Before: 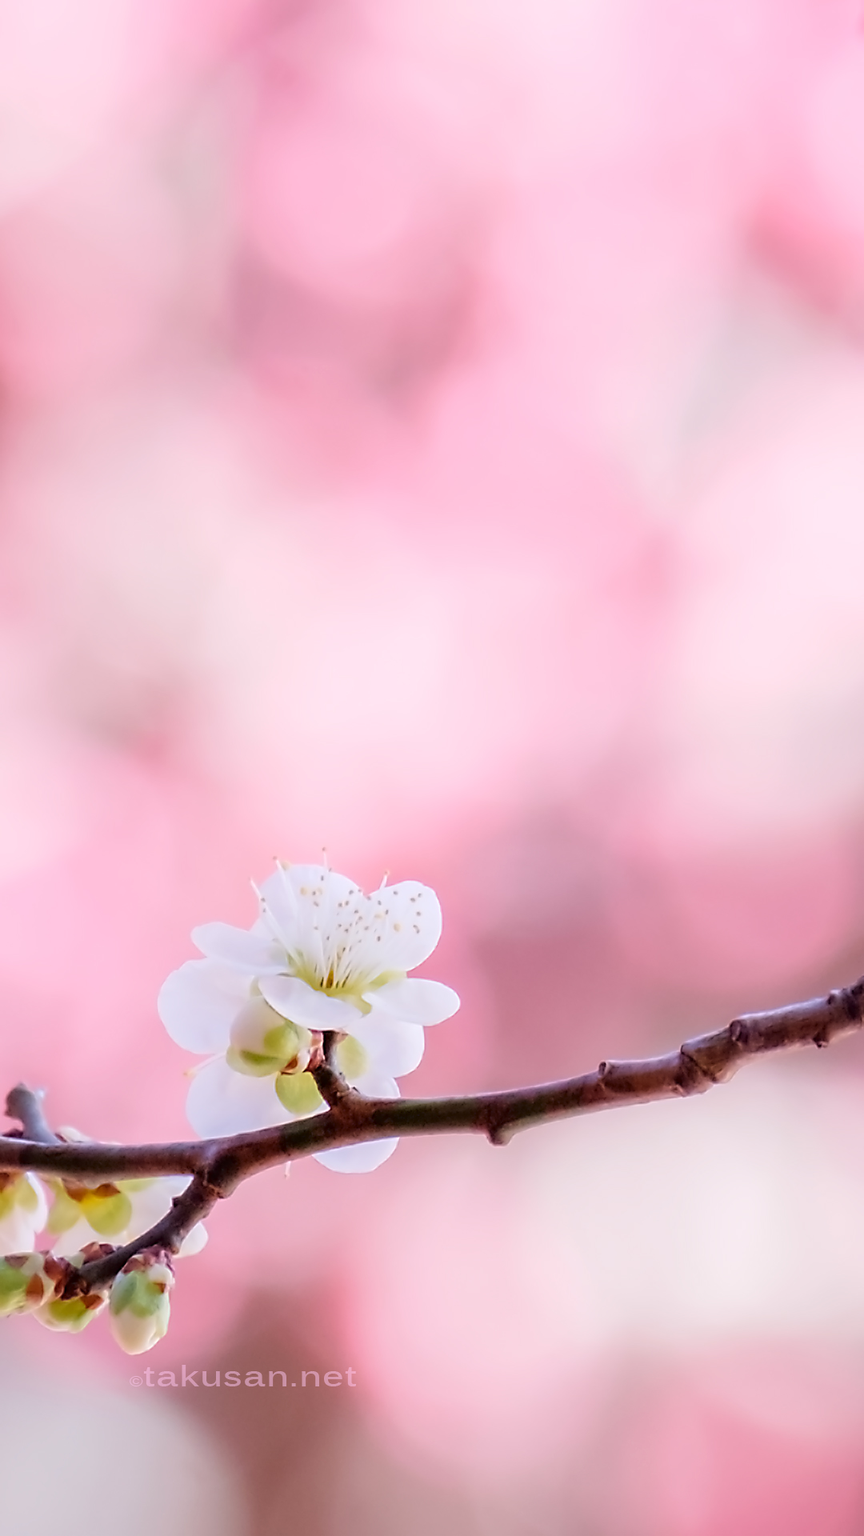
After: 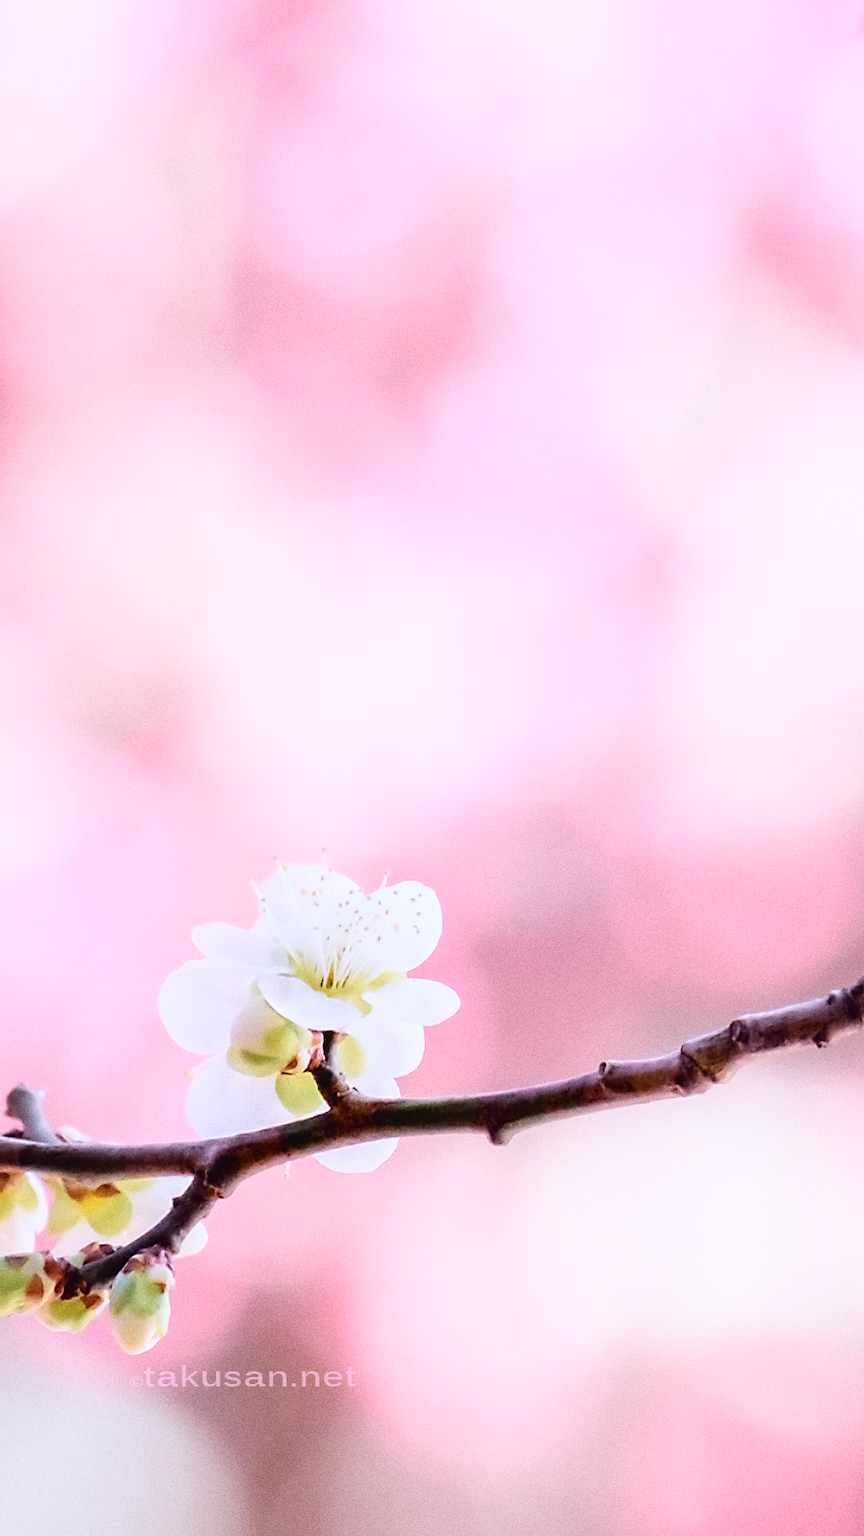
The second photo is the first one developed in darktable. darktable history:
grain: coarseness 9.61 ISO, strength 35.62%
tone curve: curves: ch0 [(0, 0.023) (0.087, 0.065) (0.184, 0.168) (0.45, 0.54) (0.57, 0.683) (0.722, 0.825) (0.877, 0.948) (1, 1)]; ch1 [(0, 0) (0.388, 0.369) (0.44, 0.44) (0.489, 0.481) (0.534, 0.528) (0.657, 0.655) (1, 1)]; ch2 [(0, 0) (0.353, 0.317) (0.408, 0.427) (0.472, 0.46) (0.5, 0.488) (0.537, 0.518) (0.576, 0.592) (0.625, 0.631) (1, 1)], color space Lab, independent channels, preserve colors none
